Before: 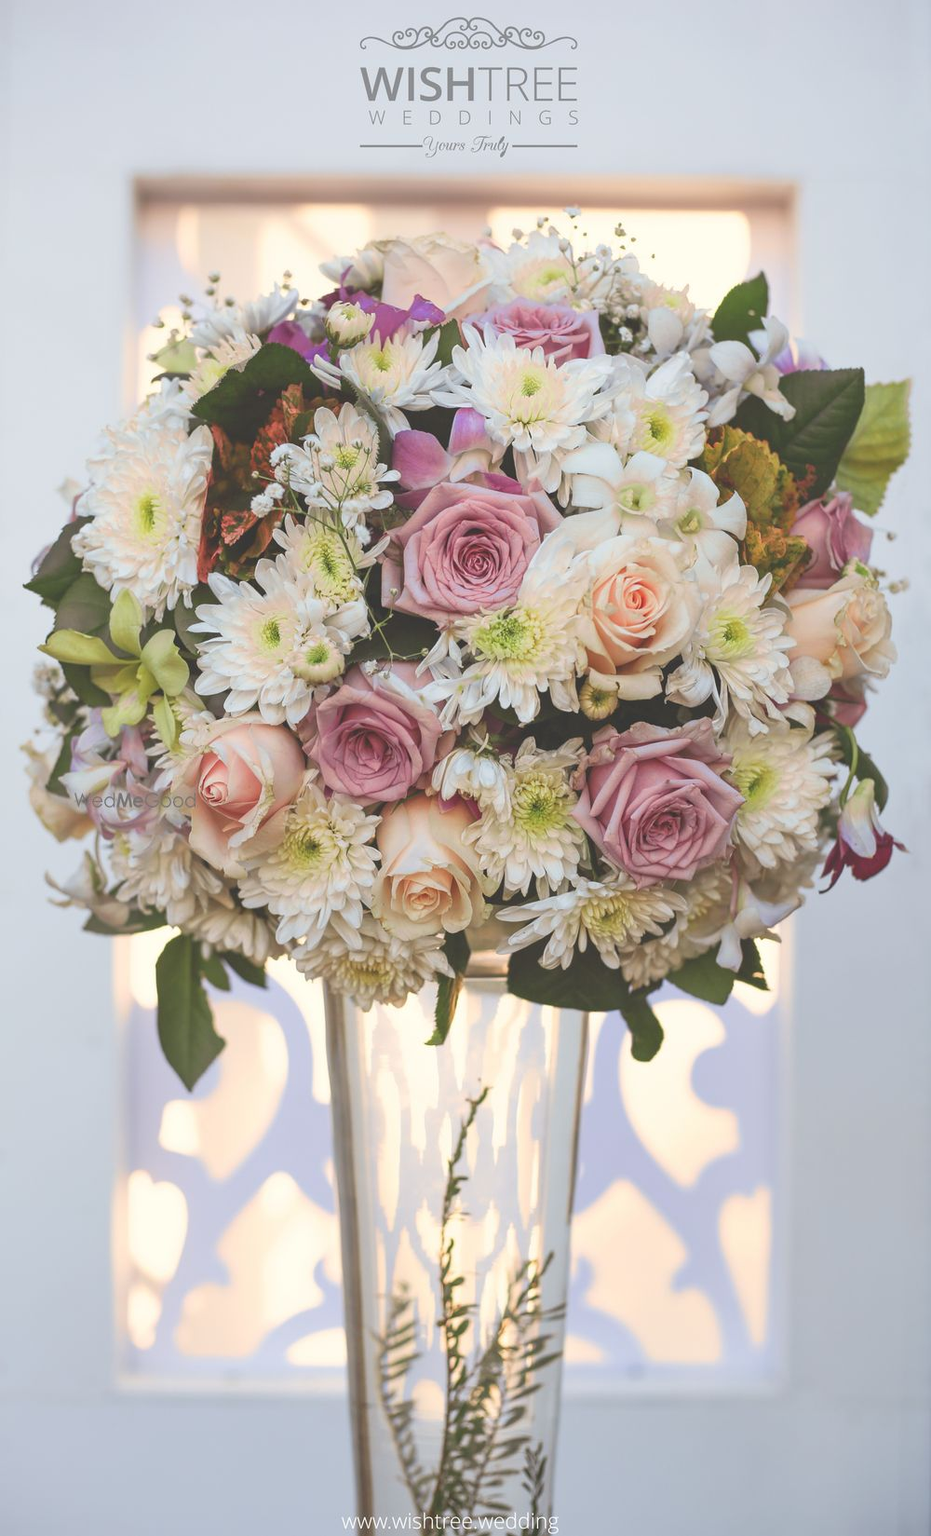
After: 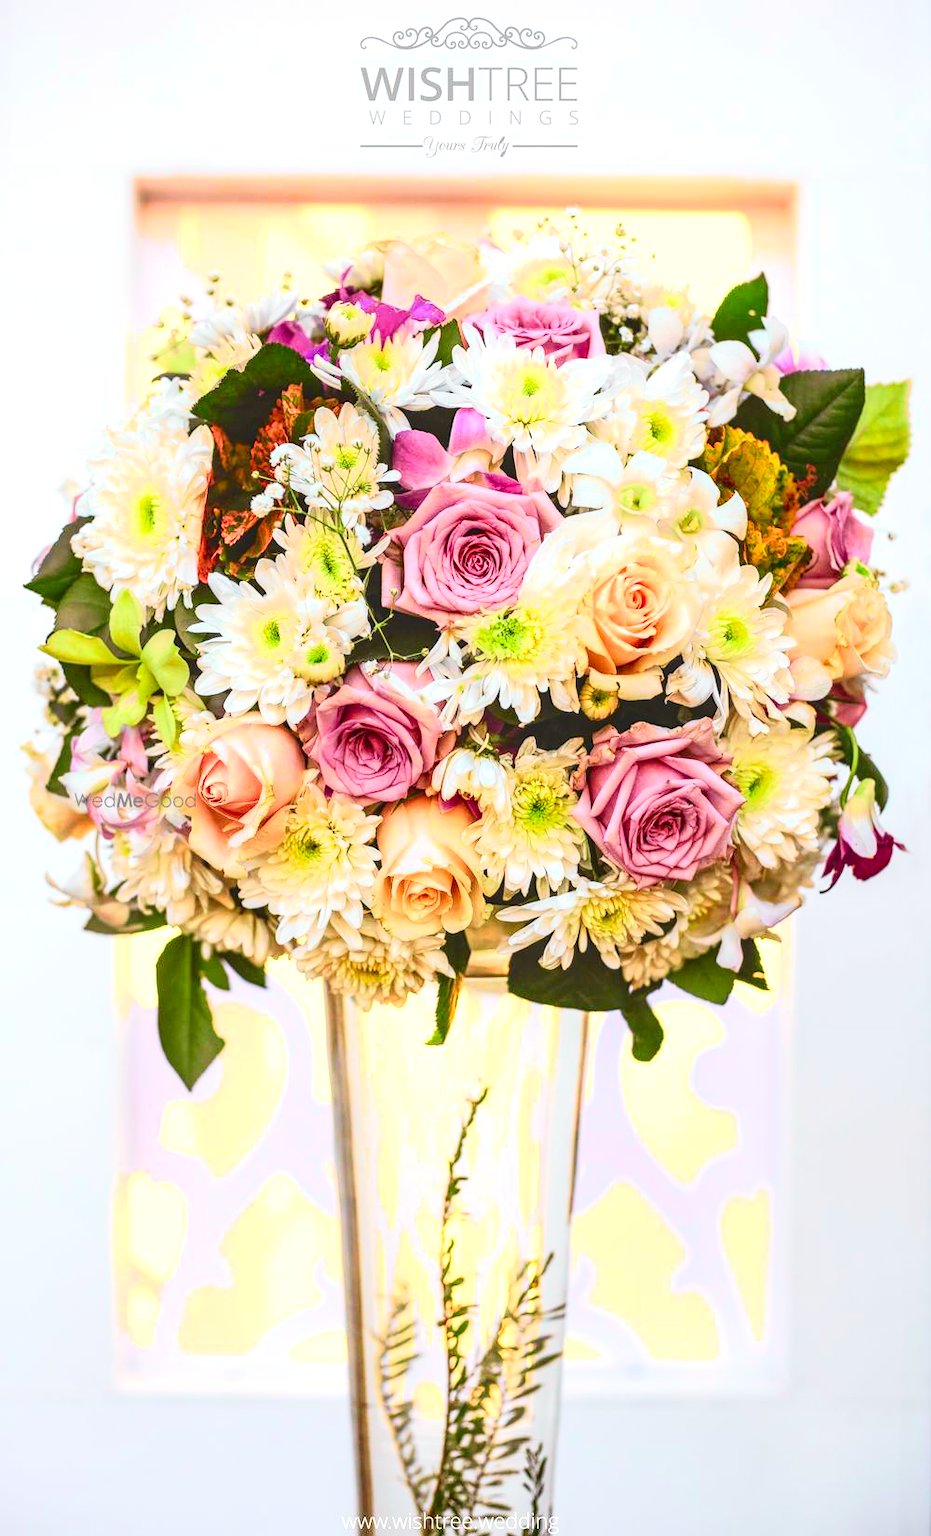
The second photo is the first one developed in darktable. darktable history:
contrast brightness saturation: contrast 0.159, saturation 0.318
tone curve: curves: ch0 [(0, 0.014) (0.17, 0.099) (0.392, 0.438) (0.725, 0.828) (0.872, 0.918) (1, 0.981)]; ch1 [(0, 0) (0.402, 0.36) (0.489, 0.491) (0.5, 0.503) (0.515, 0.52) (0.545, 0.572) (0.615, 0.662) (0.701, 0.725) (1, 1)]; ch2 [(0, 0) (0.42, 0.458) (0.485, 0.499) (0.503, 0.503) (0.531, 0.542) (0.561, 0.594) (0.644, 0.694) (0.717, 0.753) (1, 0.991)], color space Lab, independent channels, preserve colors none
color balance rgb: linear chroma grading › global chroma 14.553%, perceptual saturation grading › global saturation 20%, perceptual saturation grading › highlights -25.094%, perceptual saturation grading › shadows 25.11%, perceptual brilliance grading › global brilliance -4.818%, perceptual brilliance grading › highlights 24.231%, perceptual brilliance grading › mid-tones 7.101%, perceptual brilliance grading › shadows -4.569%
local contrast: on, module defaults
